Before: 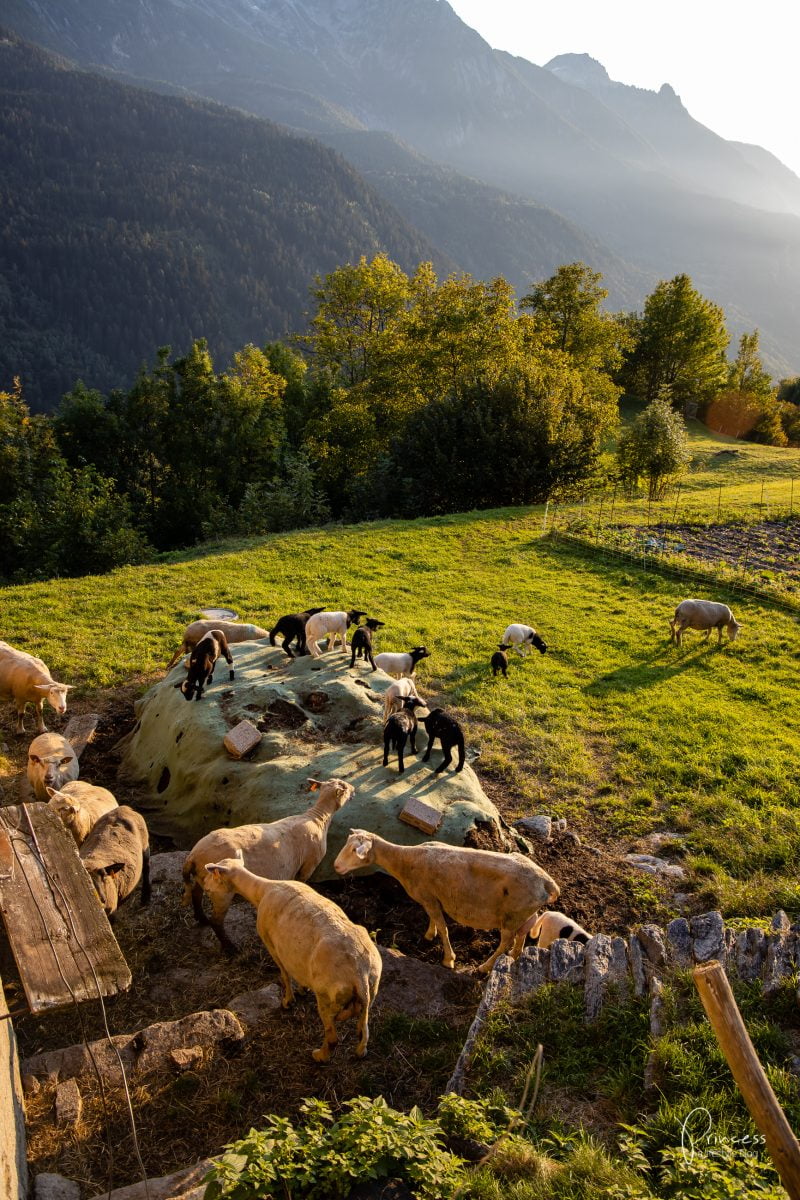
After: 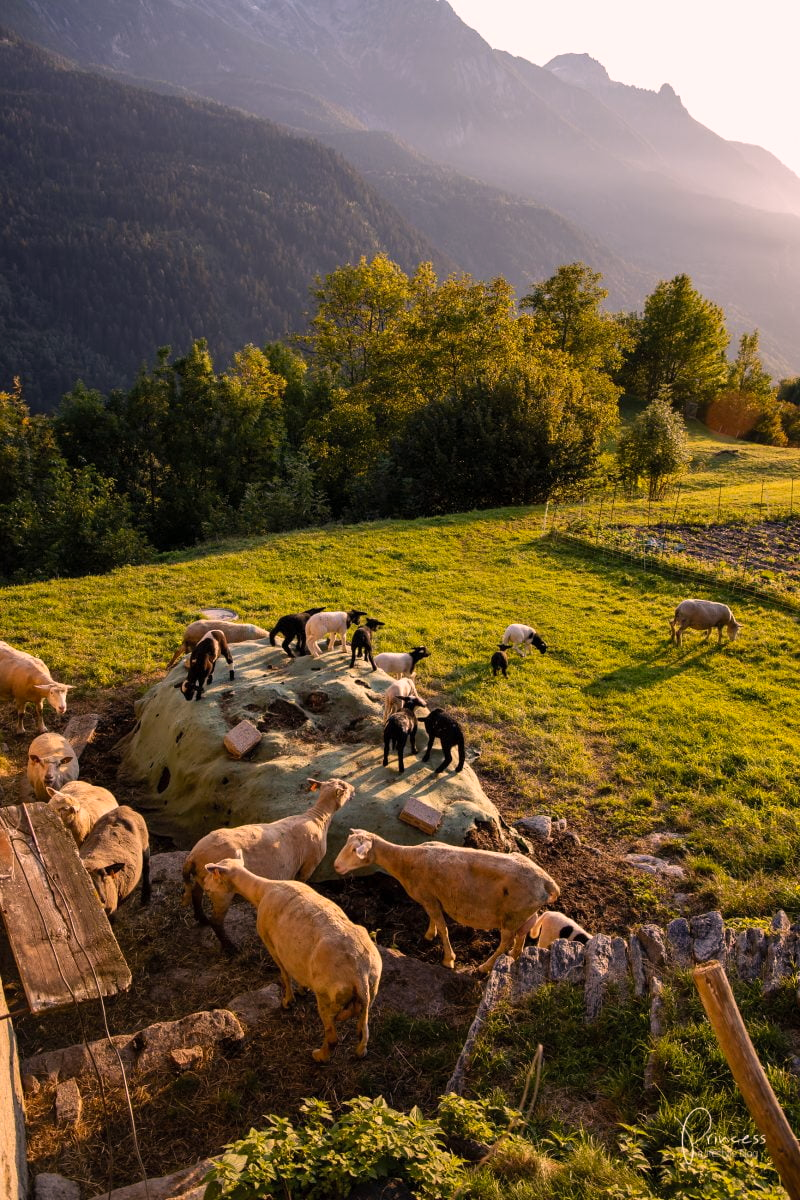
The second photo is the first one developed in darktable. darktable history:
fill light: on, module defaults
color correction: highlights a* 12.23, highlights b* 5.41
